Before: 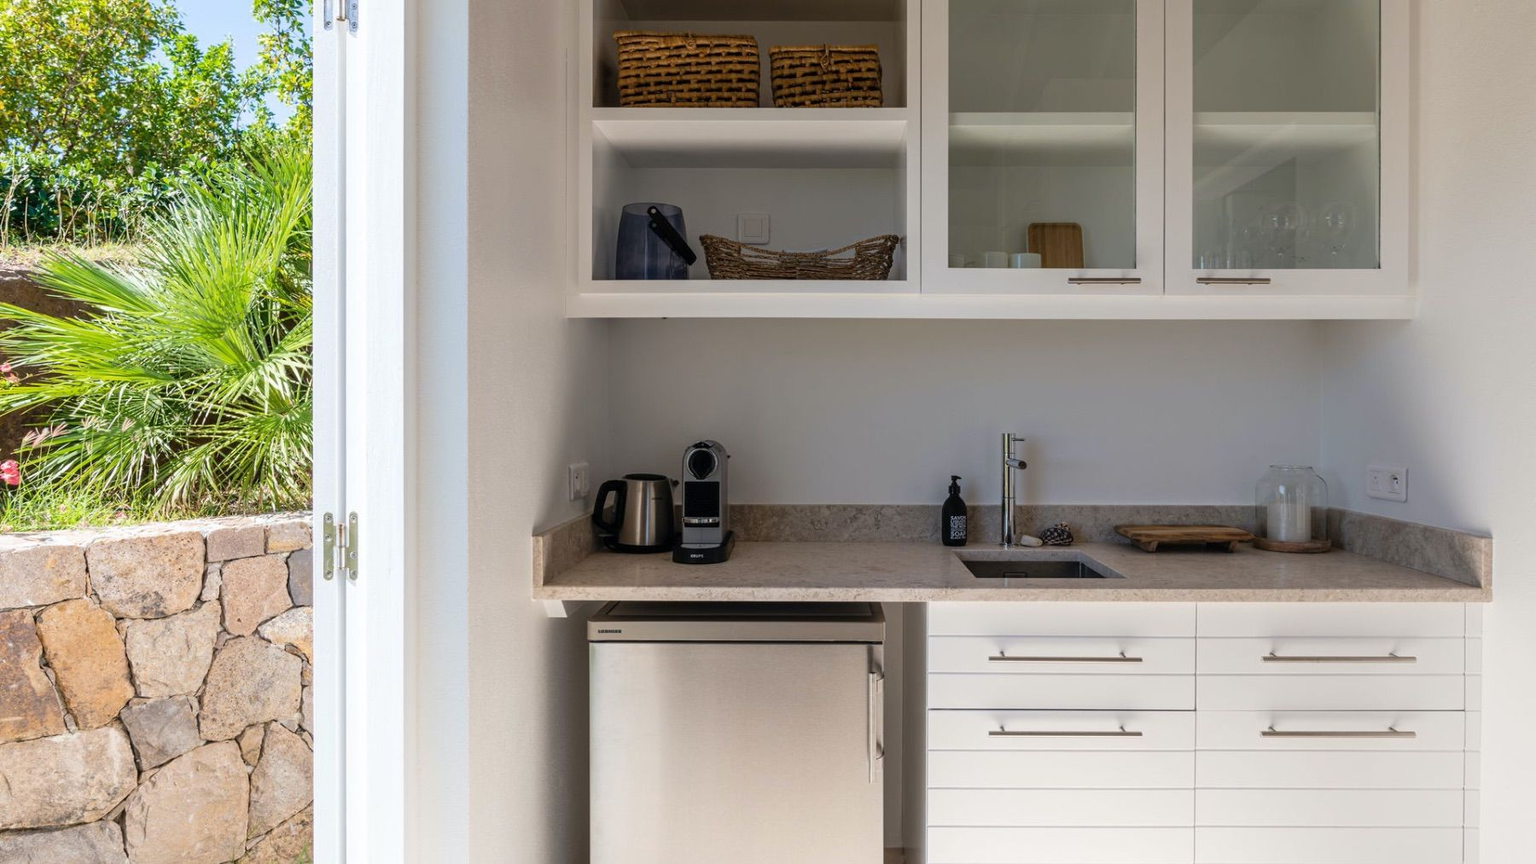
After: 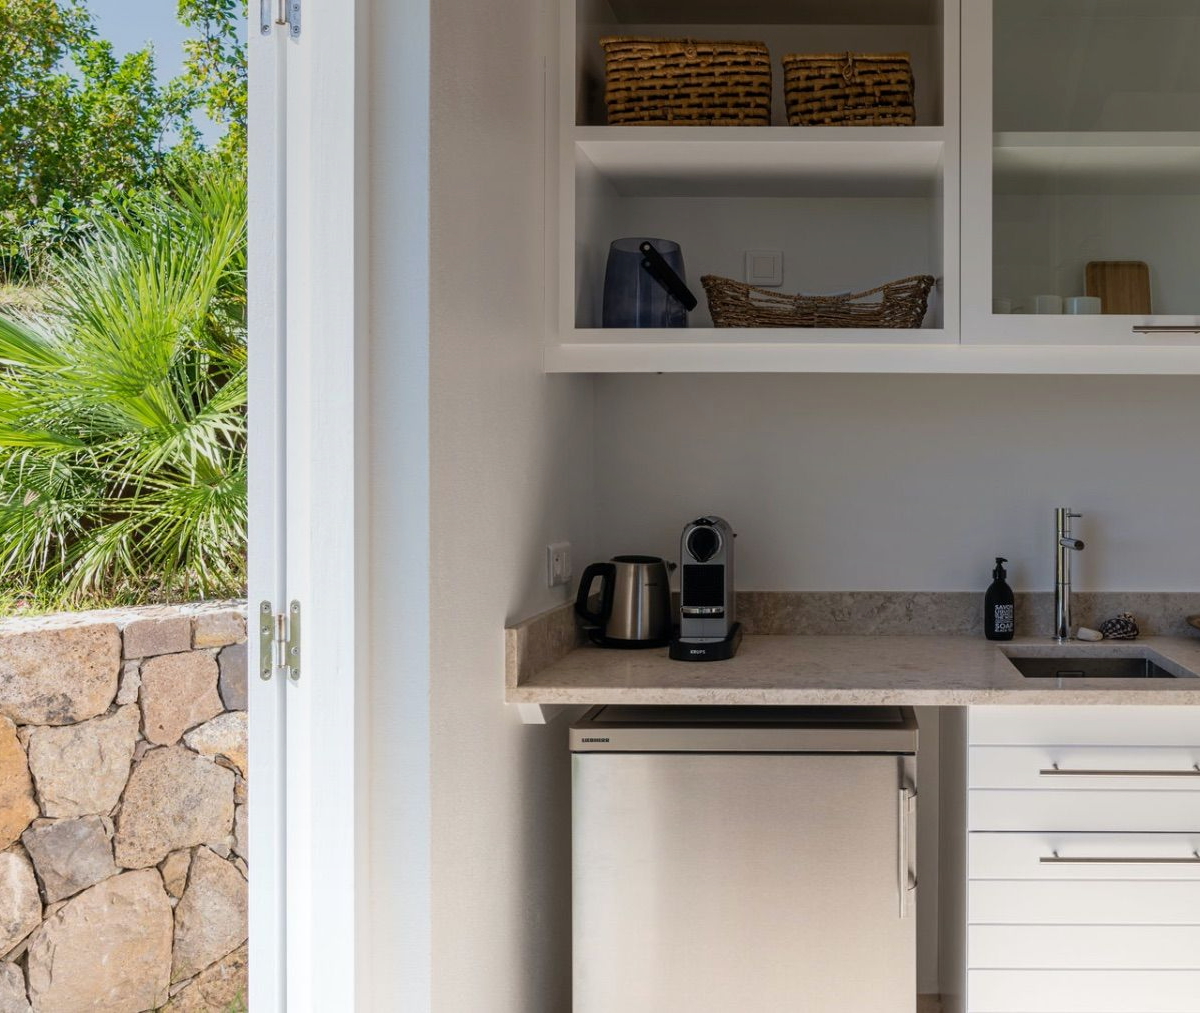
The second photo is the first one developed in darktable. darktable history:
crop and rotate: left 6.617%, right 26.717%
graduated density: on, module defaults
